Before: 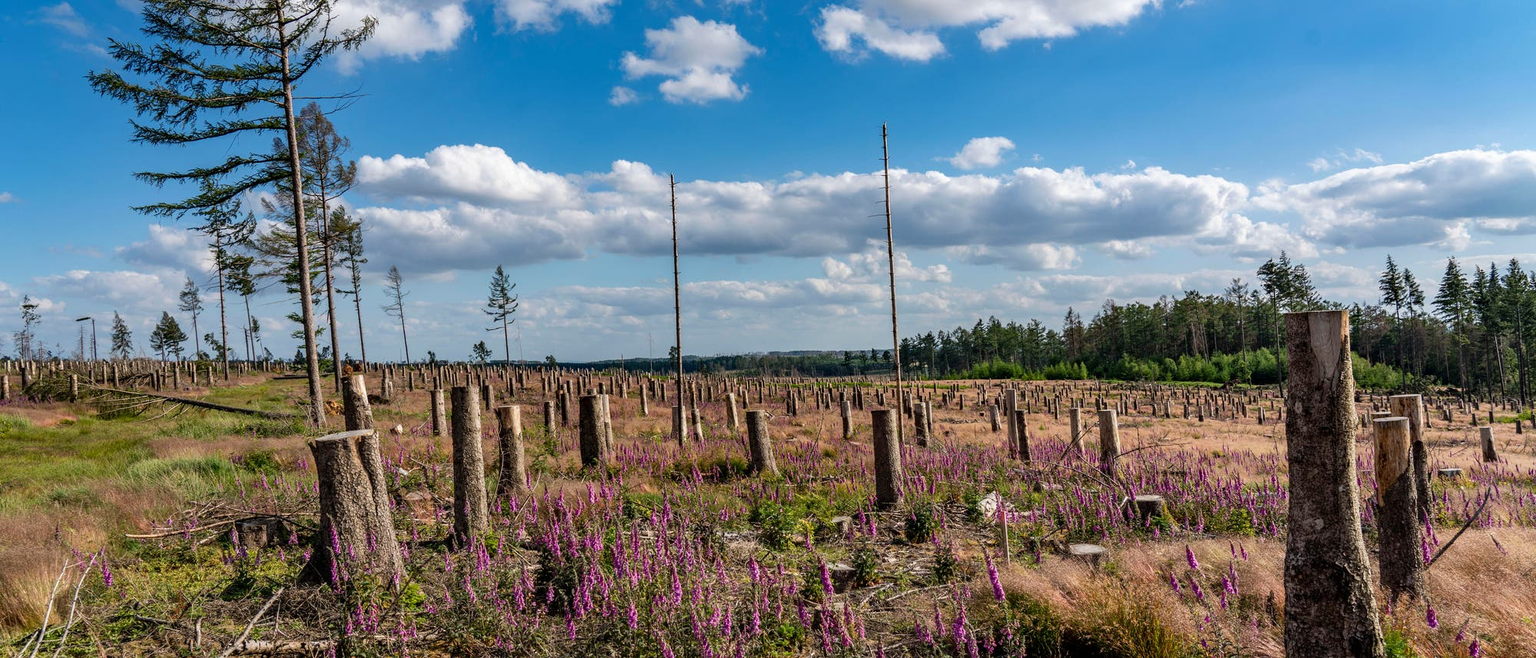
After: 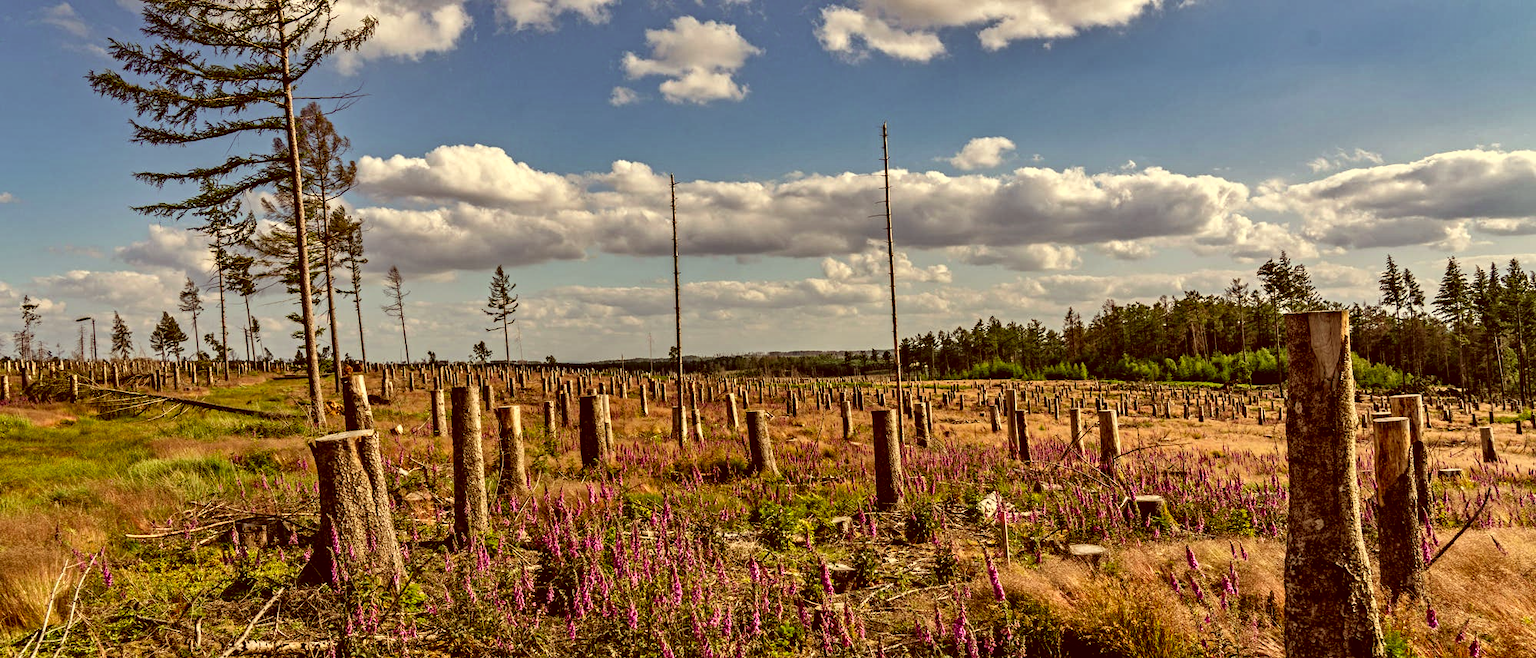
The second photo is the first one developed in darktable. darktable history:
contrast brightness saturation: contrast 0.038, saturation 0.067
shadows and highlights: shadows 30.58, highlights -63.04, soften with gaussian
color correction: highlights a* 1.03, highlights b* 23.78, shadows a* 16.18, shadows b* 24.44
contrast equalizer: y [[0.5, 0.501, 0.525, 0.597, 0.58, 0.514], [0.5 ×6], [0.5 ×6], [0 ×6], [0 ×6]]
